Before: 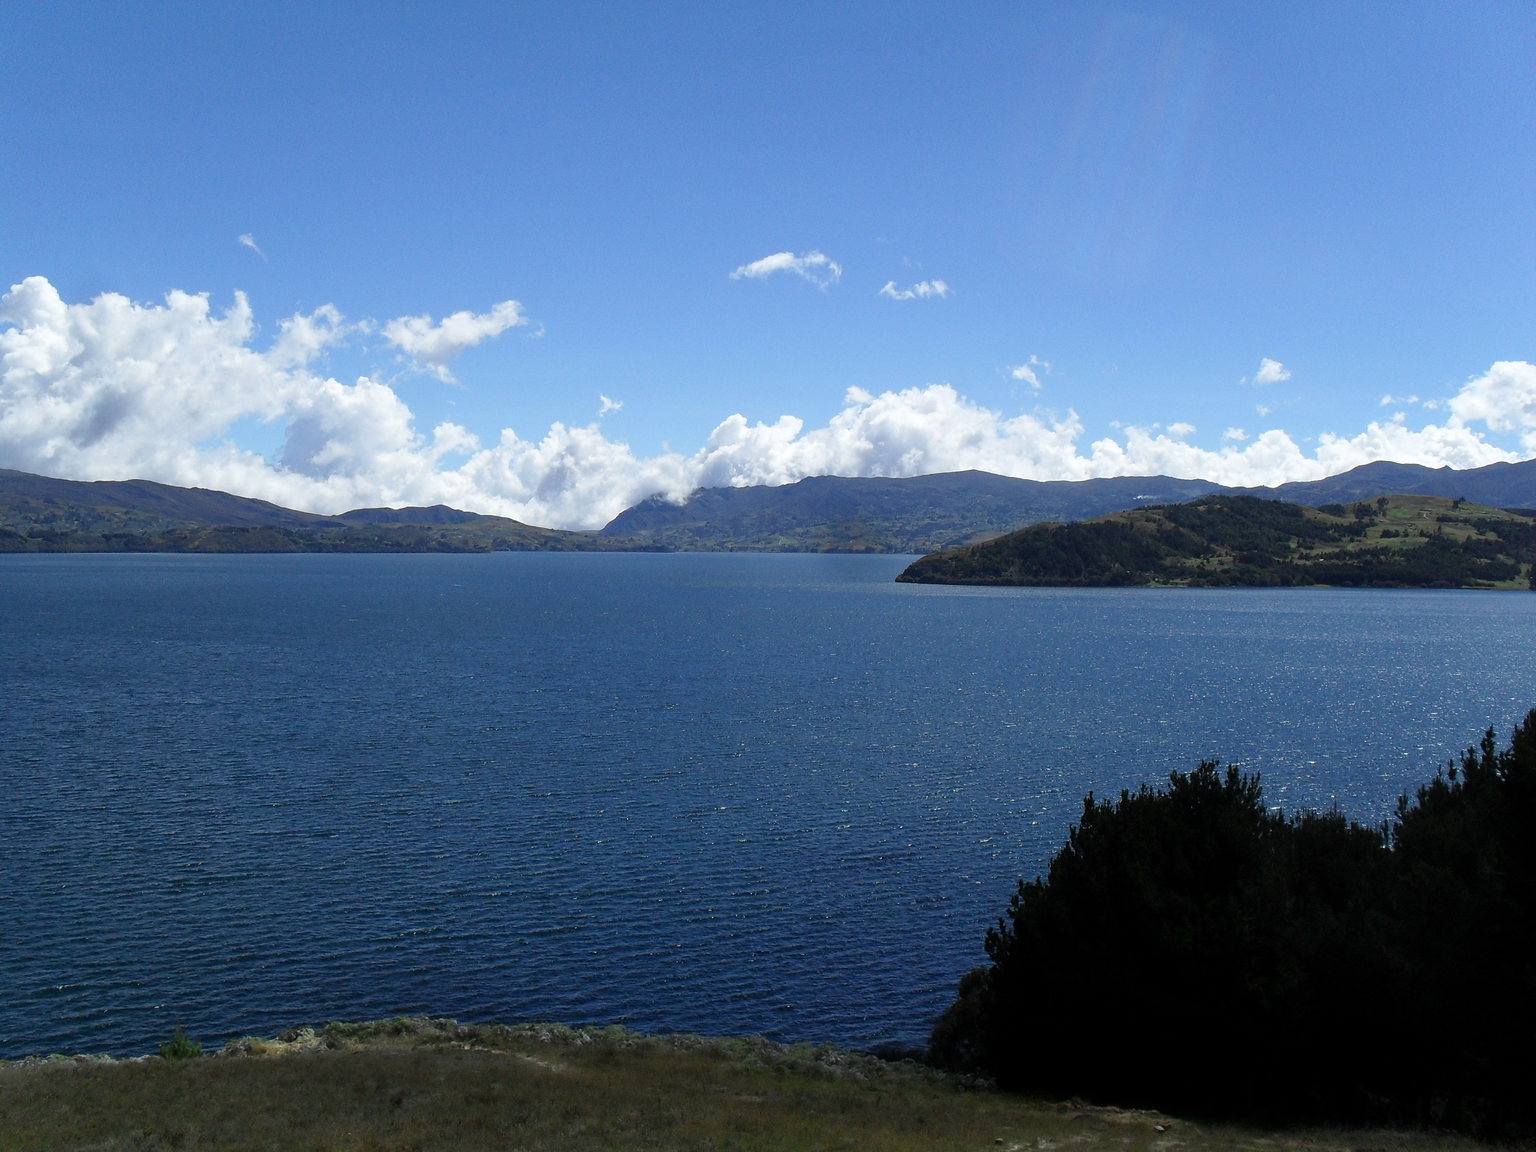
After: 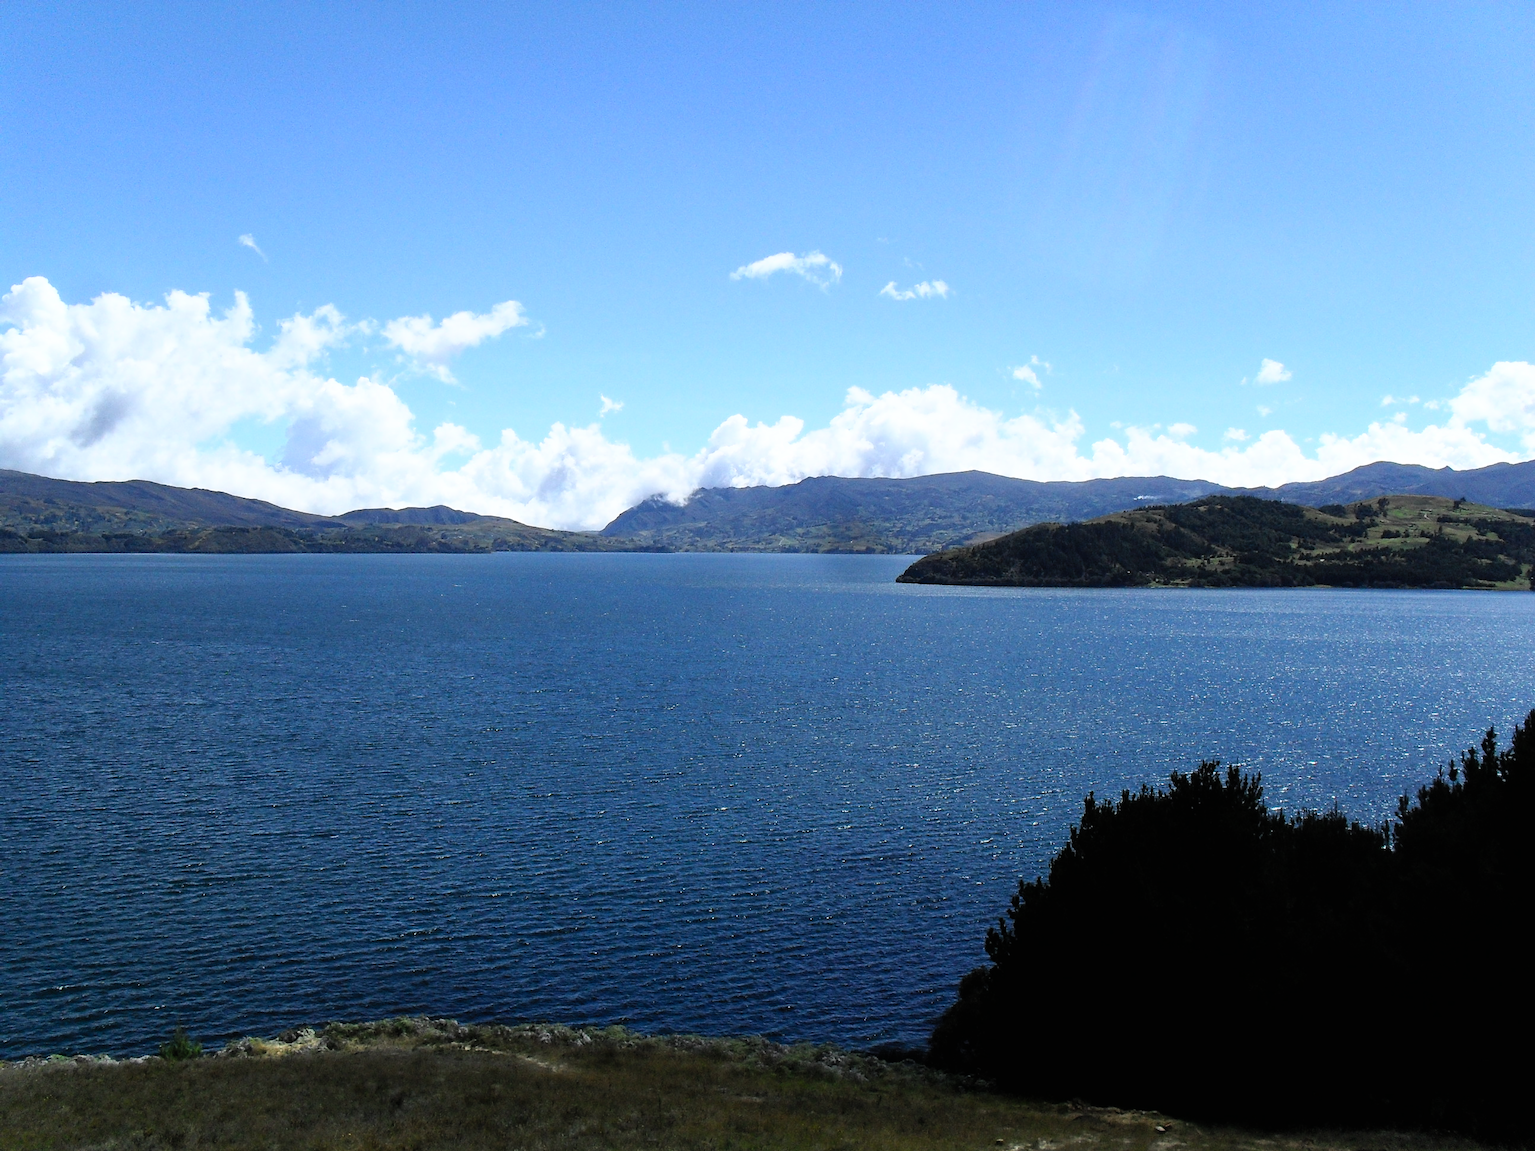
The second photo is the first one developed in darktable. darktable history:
contrast brightness saturation: contrast 0.197, brightness 0.162, saturation 0.22
filmic rgb: black relative exposure -8.03 EV, white relative exposure 2.47 EV, hardness 6.34
